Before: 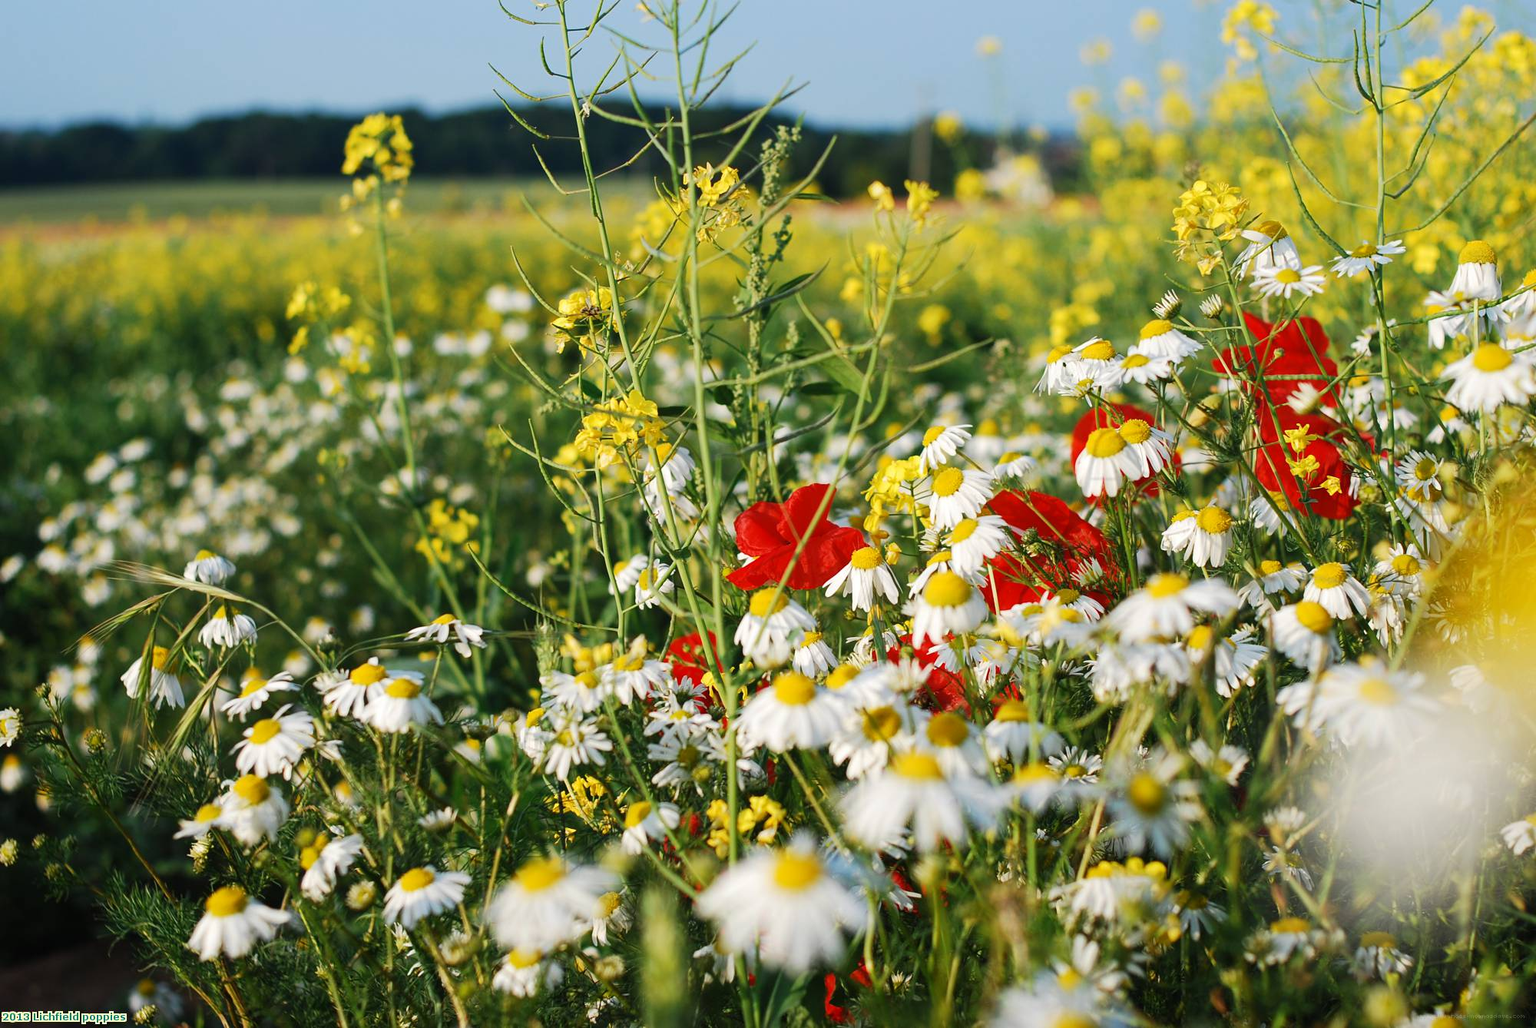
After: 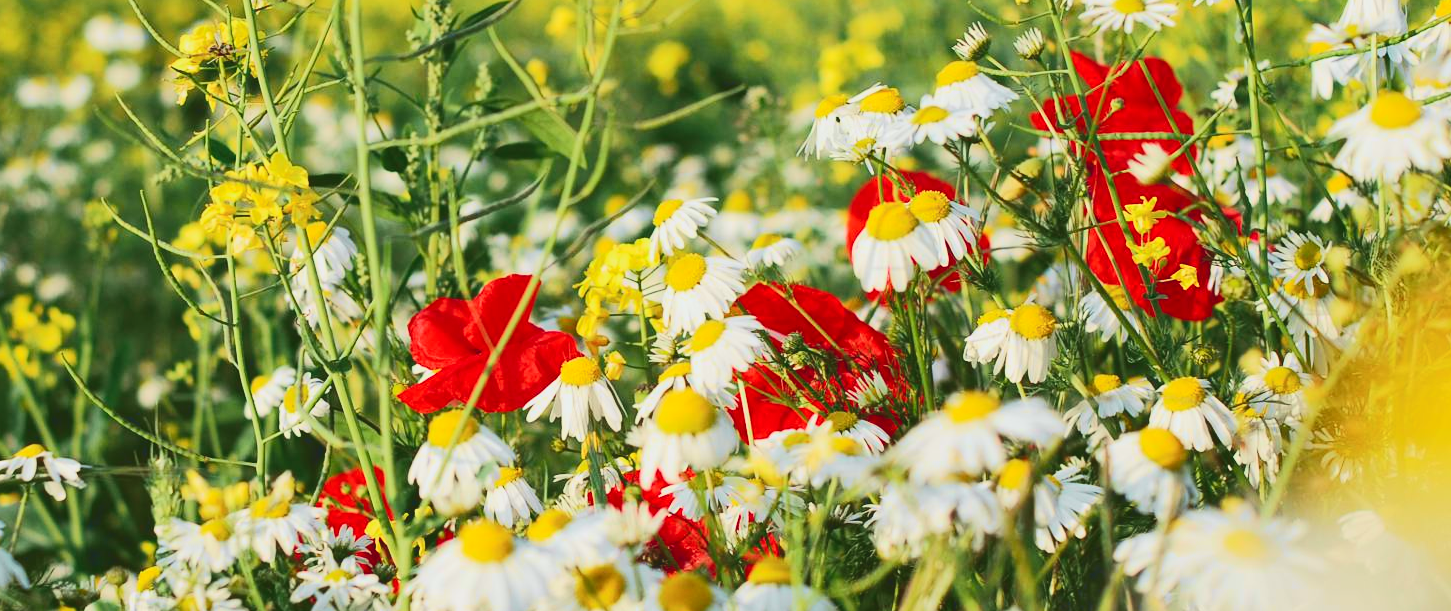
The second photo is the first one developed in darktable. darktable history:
tone curve: curves: ch0 [(0, 0.11) (0.181, 0.223) (0.405, 0.46) (0.456, 0.528) (0.634, 0.728) (0.877, 0.89) (0.984, 0.935)]; ch1 [(0, 0.052) (0.443, 0.43) (0.492, 0.485) (0.566, 0.579) (0.595, 0.625) (0.608, 0.654) (0.65, 0.708) (1, 0.961)]; ch2 [(0, 0) (0.33, 0.301) (0.421, 0.443) (0.447, 0.489) (0.495, 0.492) (0.537, 0.57) (0.586, 0.591) (0.663, 0.686) (1, 1)], color space Lab, independent channels, preserve colors none
crop and rotate: left 27.446%, top 26.562%, bottom 27.714%
